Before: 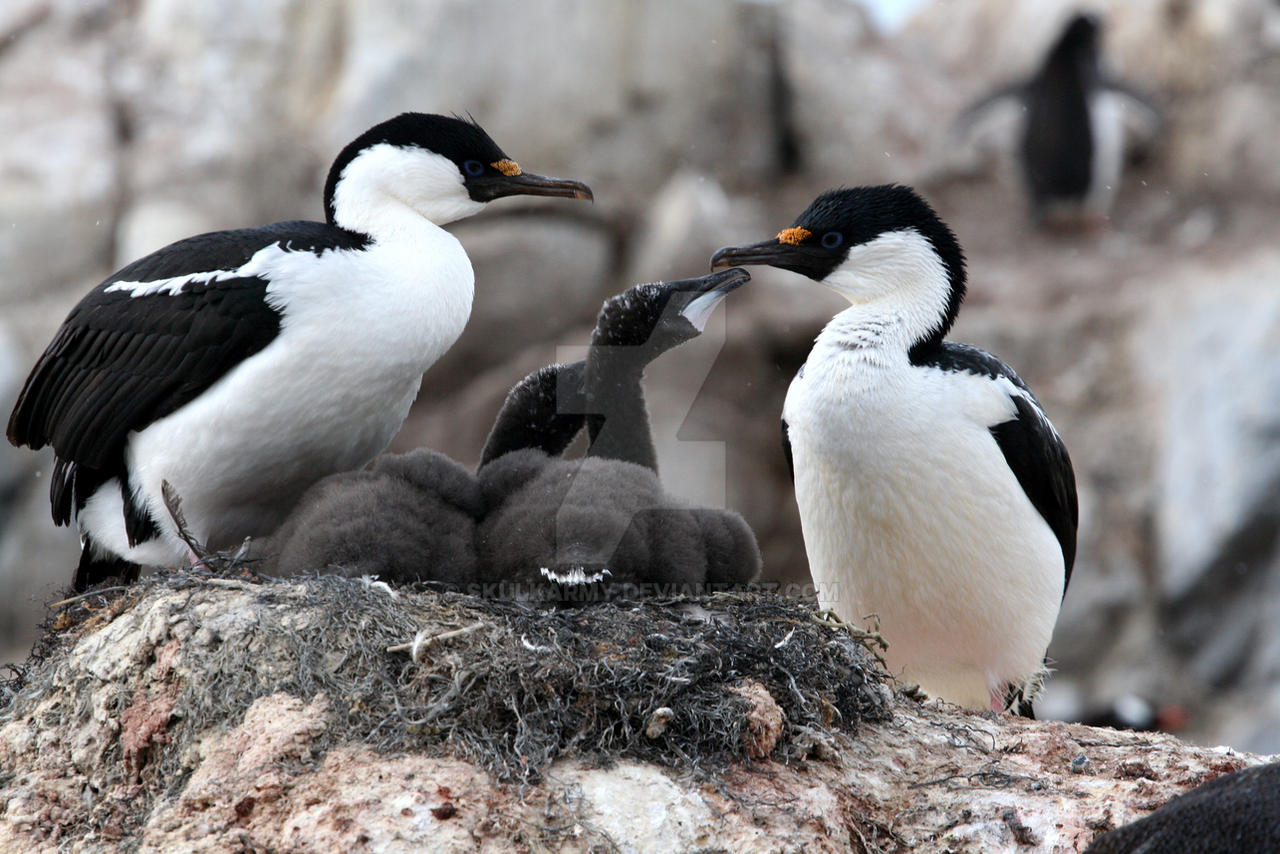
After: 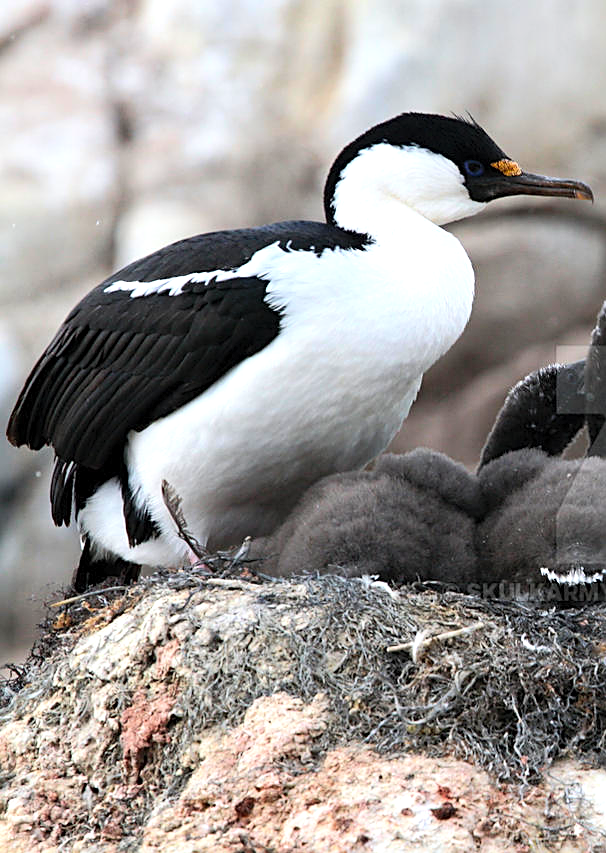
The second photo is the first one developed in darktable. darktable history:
contrast brightness saturation: contrast 0.066, brightness 0.173, saturation 0.419
crop and rotate: left 0.003%, top 0%, right 52.606%
tone equalizer: -8 EV -0.438 EV, -7 EV -0.411 EV, -6 EV -0.34 EV, -5 EV -0.248 EV, -3 EV 0.227 EV, -2 EV 0.36 EV, -1 EV 0.37 EV, +0 EV 0.446 EV, edges refinement/feathering 500, mask exposure compensation -1.57 EV, preserve details no
sharpen: on, module defaults
